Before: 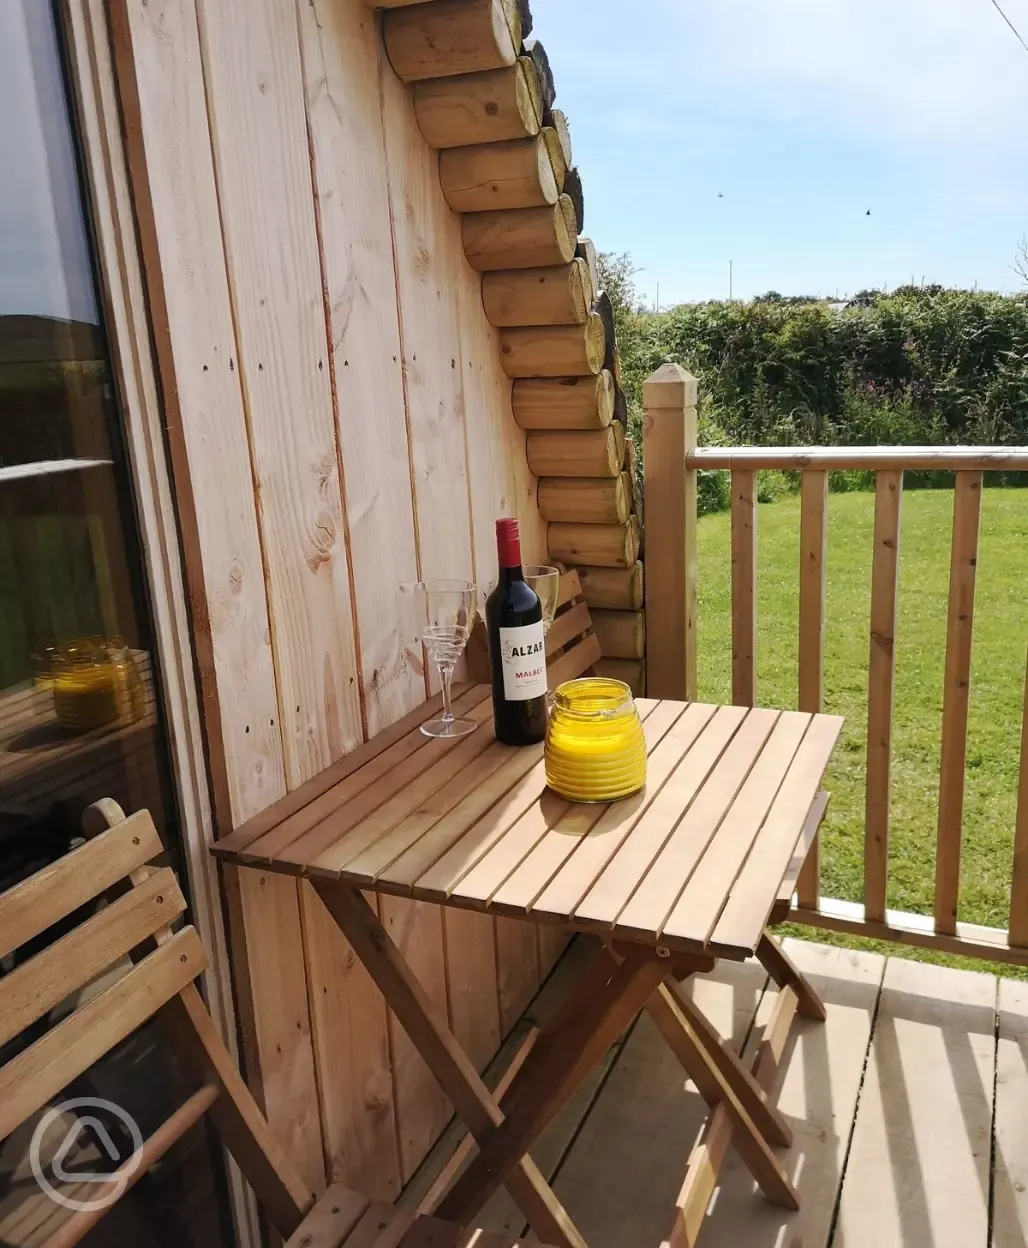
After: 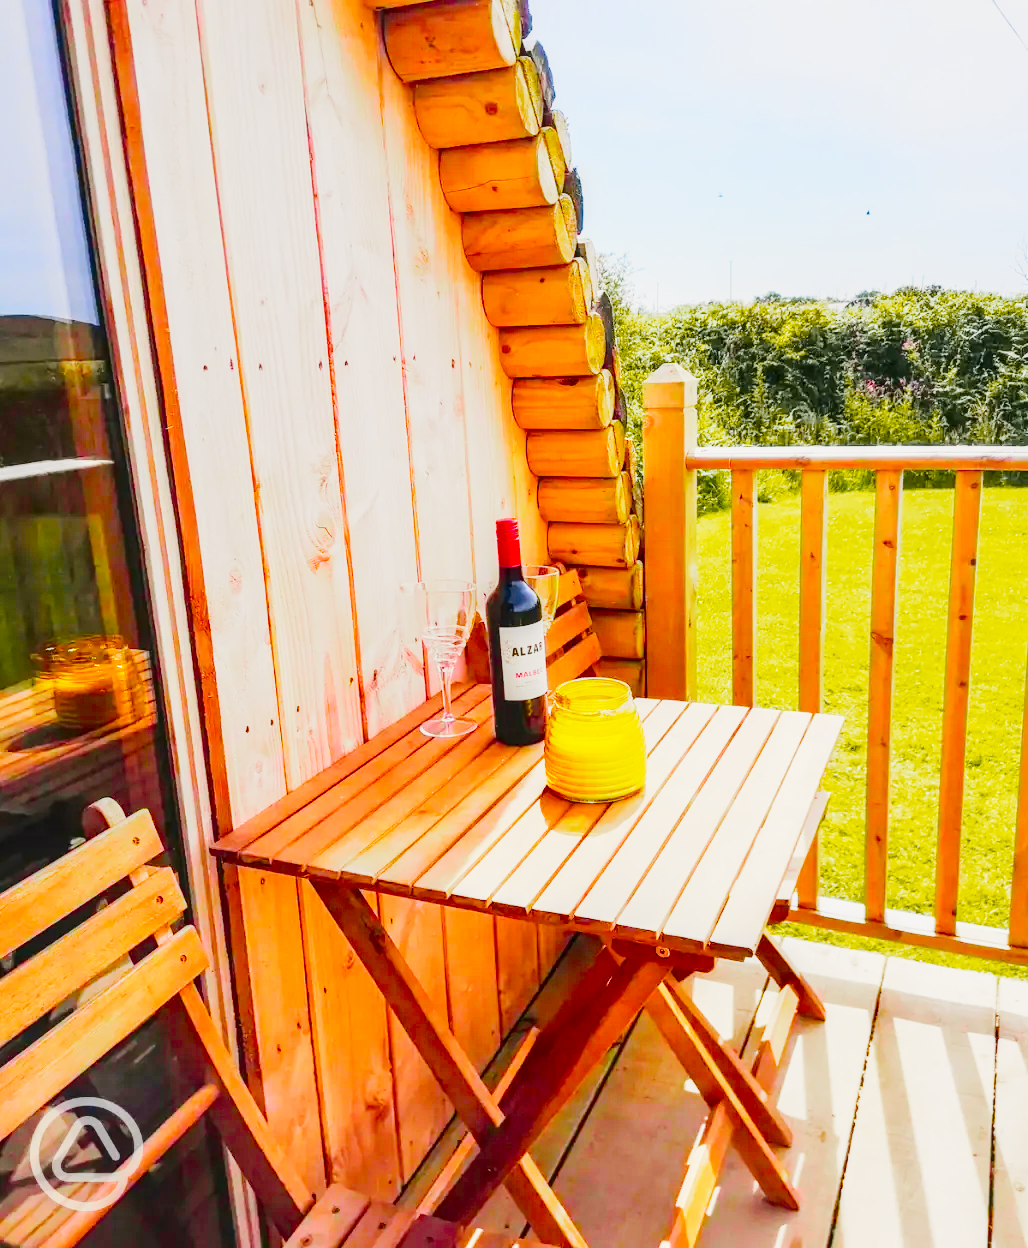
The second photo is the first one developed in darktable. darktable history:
local contrast: detail 130%
base curve: curves: ch0 [(0, 0) (0.018, 0.026) (0.143, 0.37) (0.33, 0.731) (0.458, 0.853) (0.735, 0.965) (0.905, 0.986) (1, 1)], exposure shift 0.586, preserve colors none
color balance rgb: linear chroma grading › global chroma 16.182%, perceptual saturation grading › global saturation 9.093%, perceptual saturation grading › highlights -13.286%, perceptual saturation grading › mid-tones 14.739%, perceptual saturation grading › shadows 23.548%, perceptual brilliance grading › mid-tones 9.902%, perceptual brilliance grading › shadows 14.27%, contrast -19.961%
tone curve: curves: ch0 [(0, 0) (0.23, 0.189) (0.486, 0.52) (0.822, 0.825) (0.994, 0.955)]; ch1 [(0, 0) (0.226, 0.261) (0.379, 0.442) (0.469, 0.468) (0.495, 0.498) (0.514, 0.509) (0.561, 0.603) (0.59, 0.656) (1, 1)]; ch2 [(0, 0) (0.269, 0.299) (0.459, 0.43) (0.498, 0.5) (0.523, 0.52) (0.586, 0.569) (0.635, 0.617) (0.659, 0.681) (0.718, 0.764) (1, 1)], color space Lab, independent channels, preserve colors none
